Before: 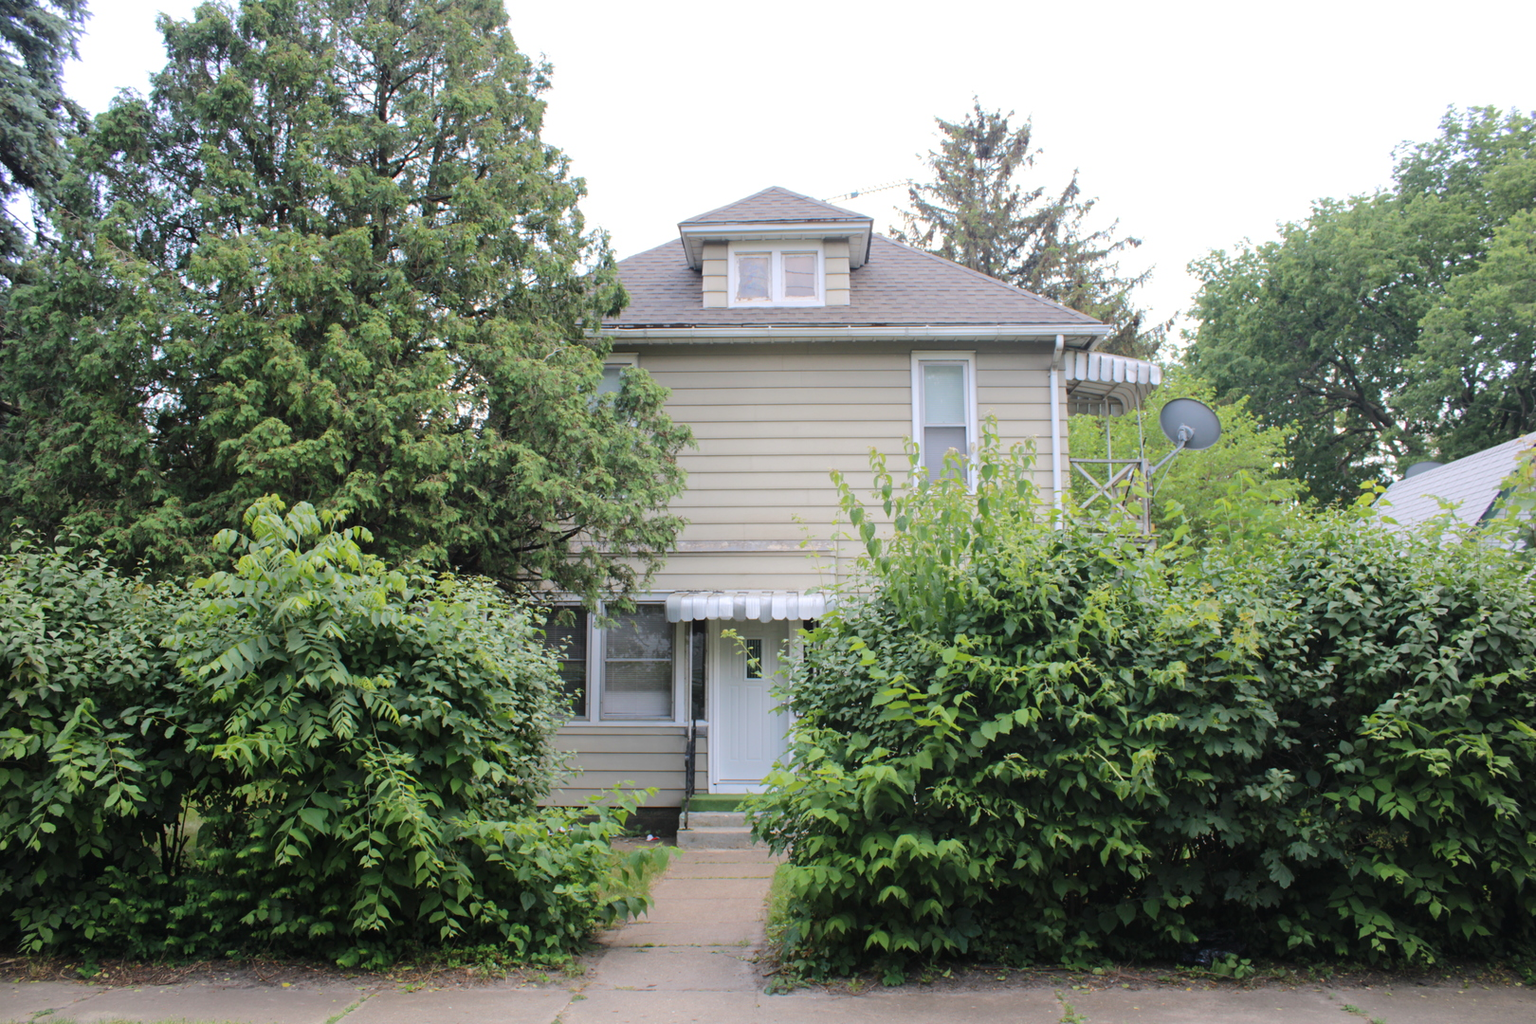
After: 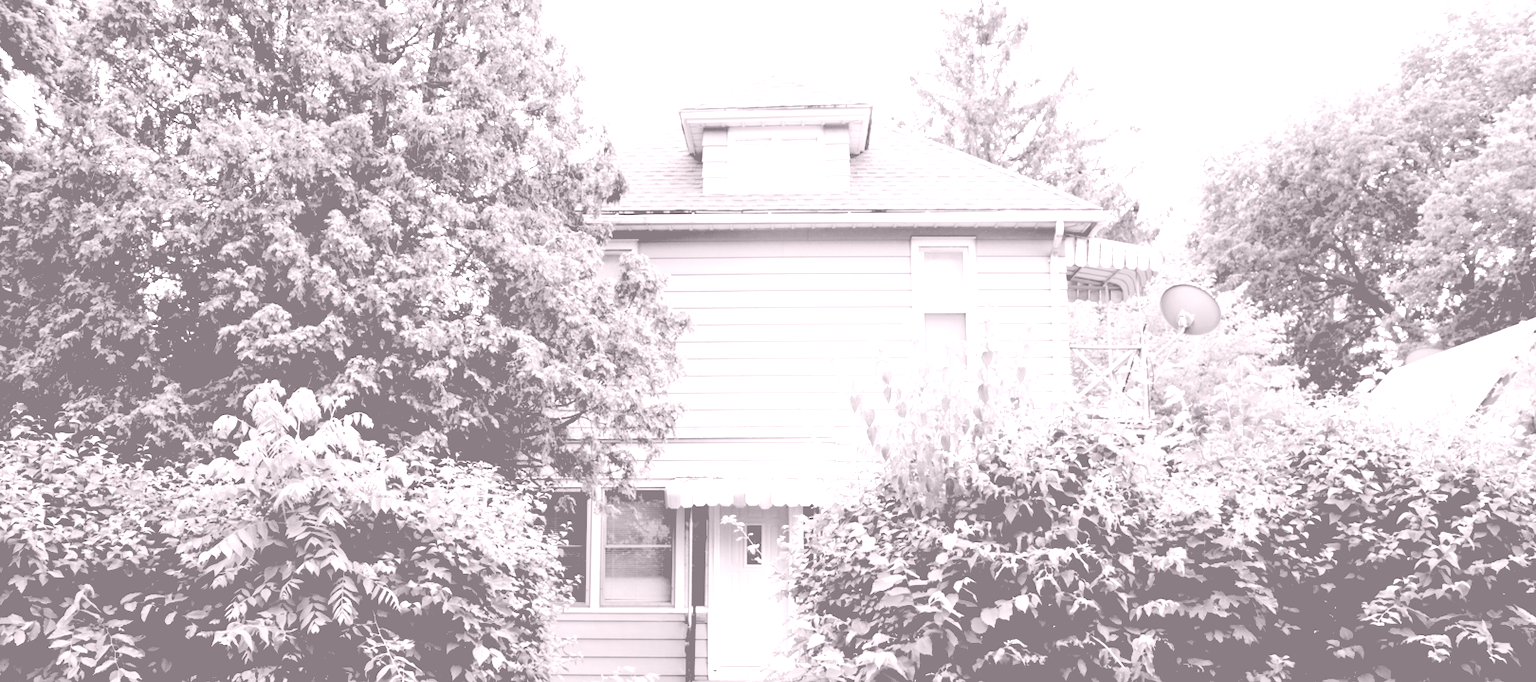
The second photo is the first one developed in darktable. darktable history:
haze removal: strength 0.02, distance 0.25, compatibility mode true, adaptive false
white balance: emerald 1
contrast brightness saturation: contrast -0.08, brightness -0.04, saturation -0.11
exposure: black level correction 0.056, exposure -0.039 EV, compensate highlight preservation false
crop: top 11.166%, bottom 22.168%
colorize: hue 25.2°, saturation 83%, source mix 82%, lightness 79%, version 1
